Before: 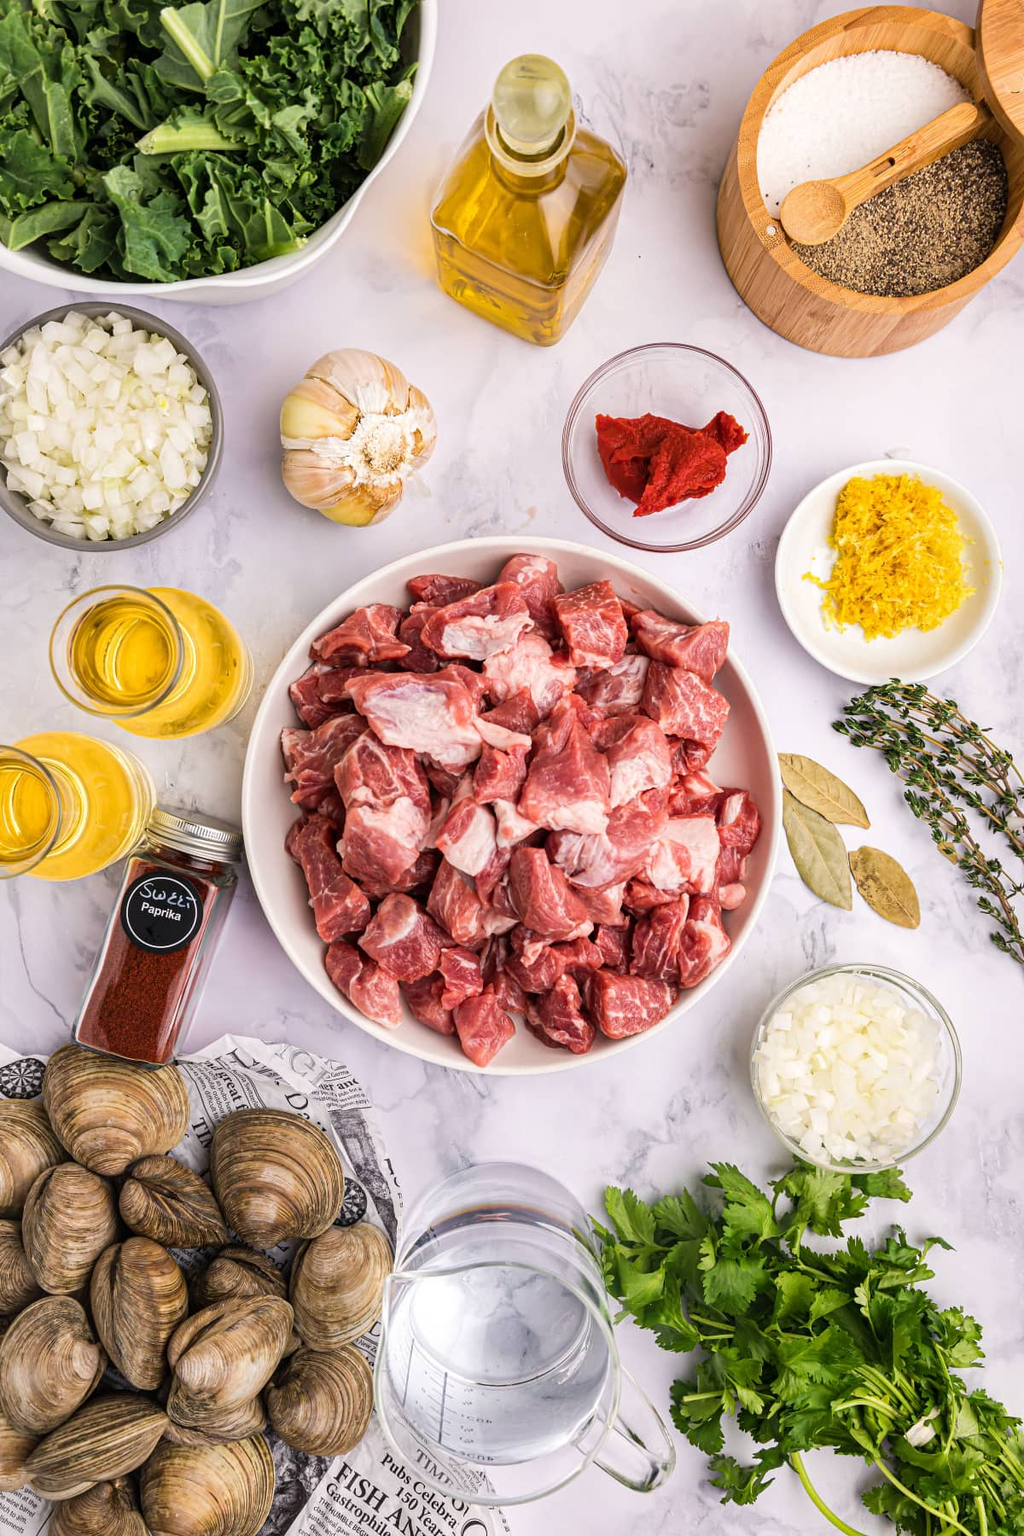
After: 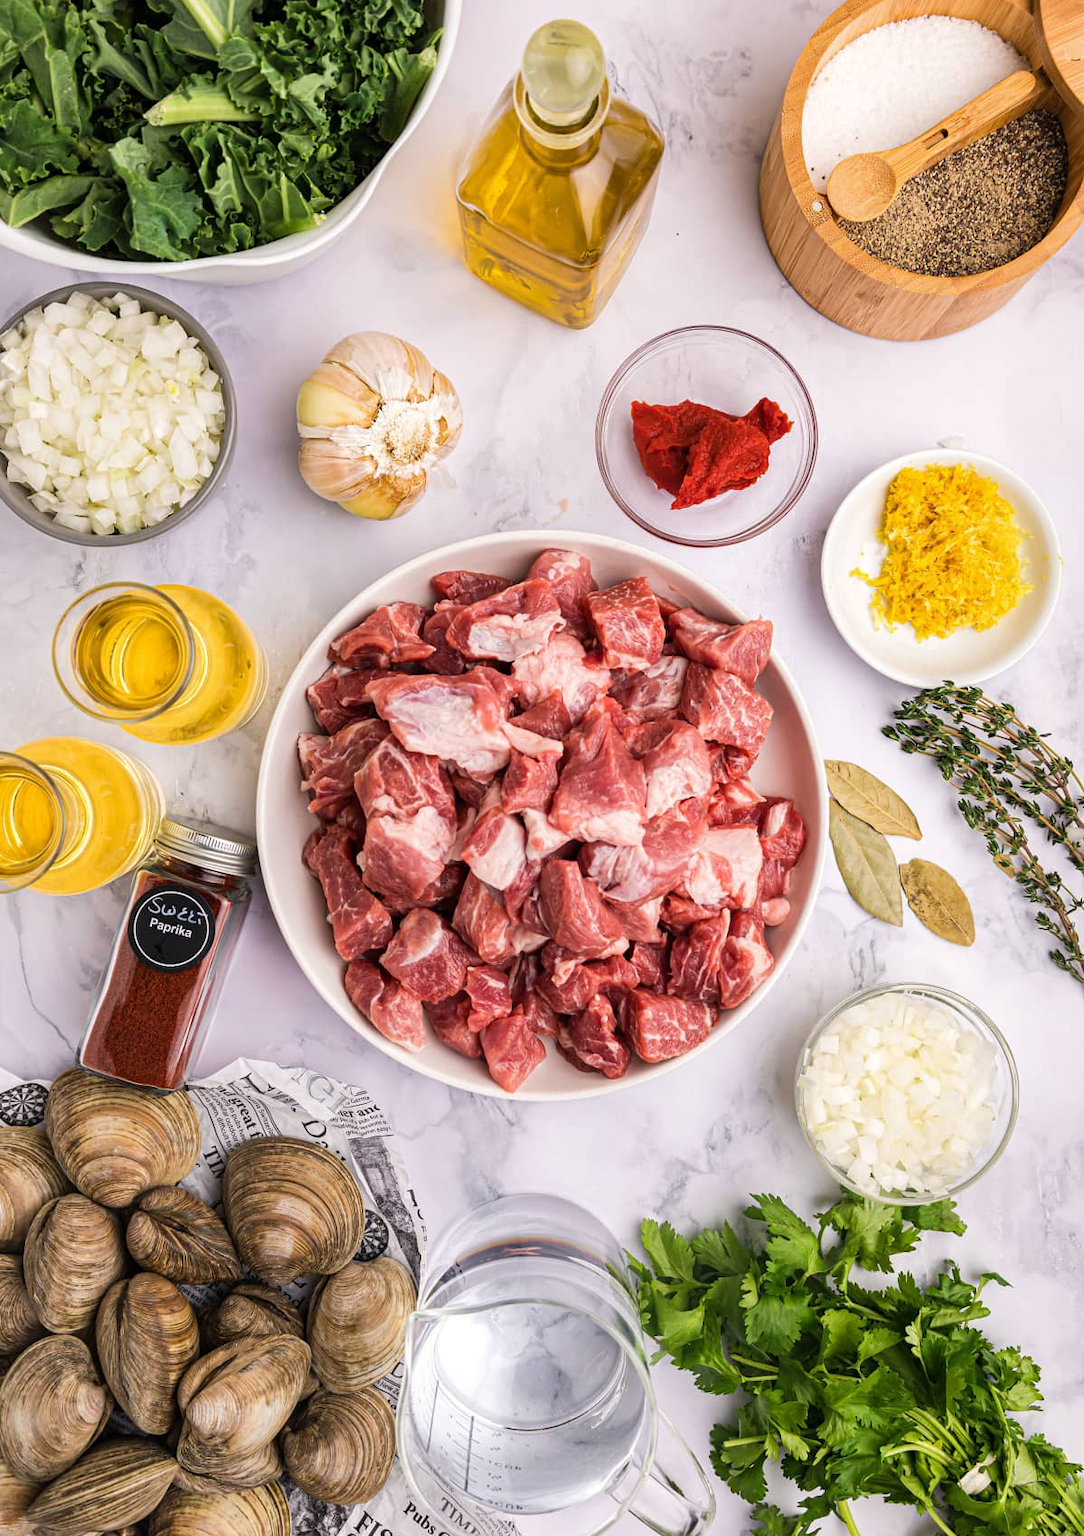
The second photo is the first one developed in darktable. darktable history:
tone equalizer: edges refinement/feathering 500, mask exposure compensation -1.57 EV, preserve details no
crop and rotate: top 2.342%, bottom 3.266%
